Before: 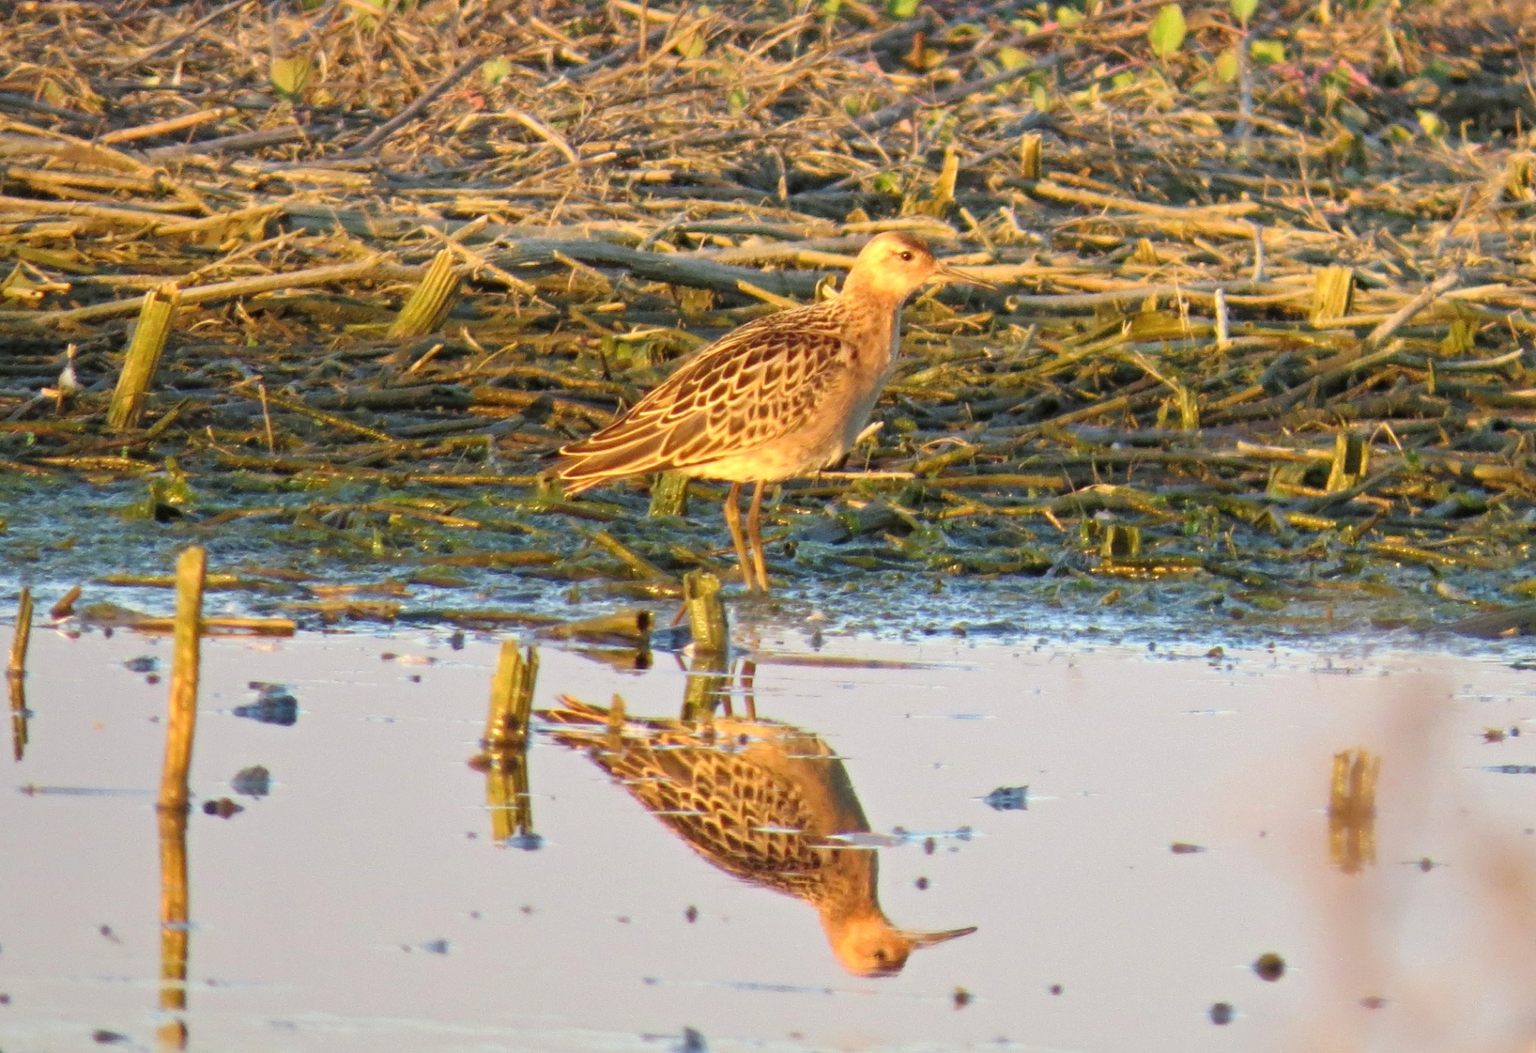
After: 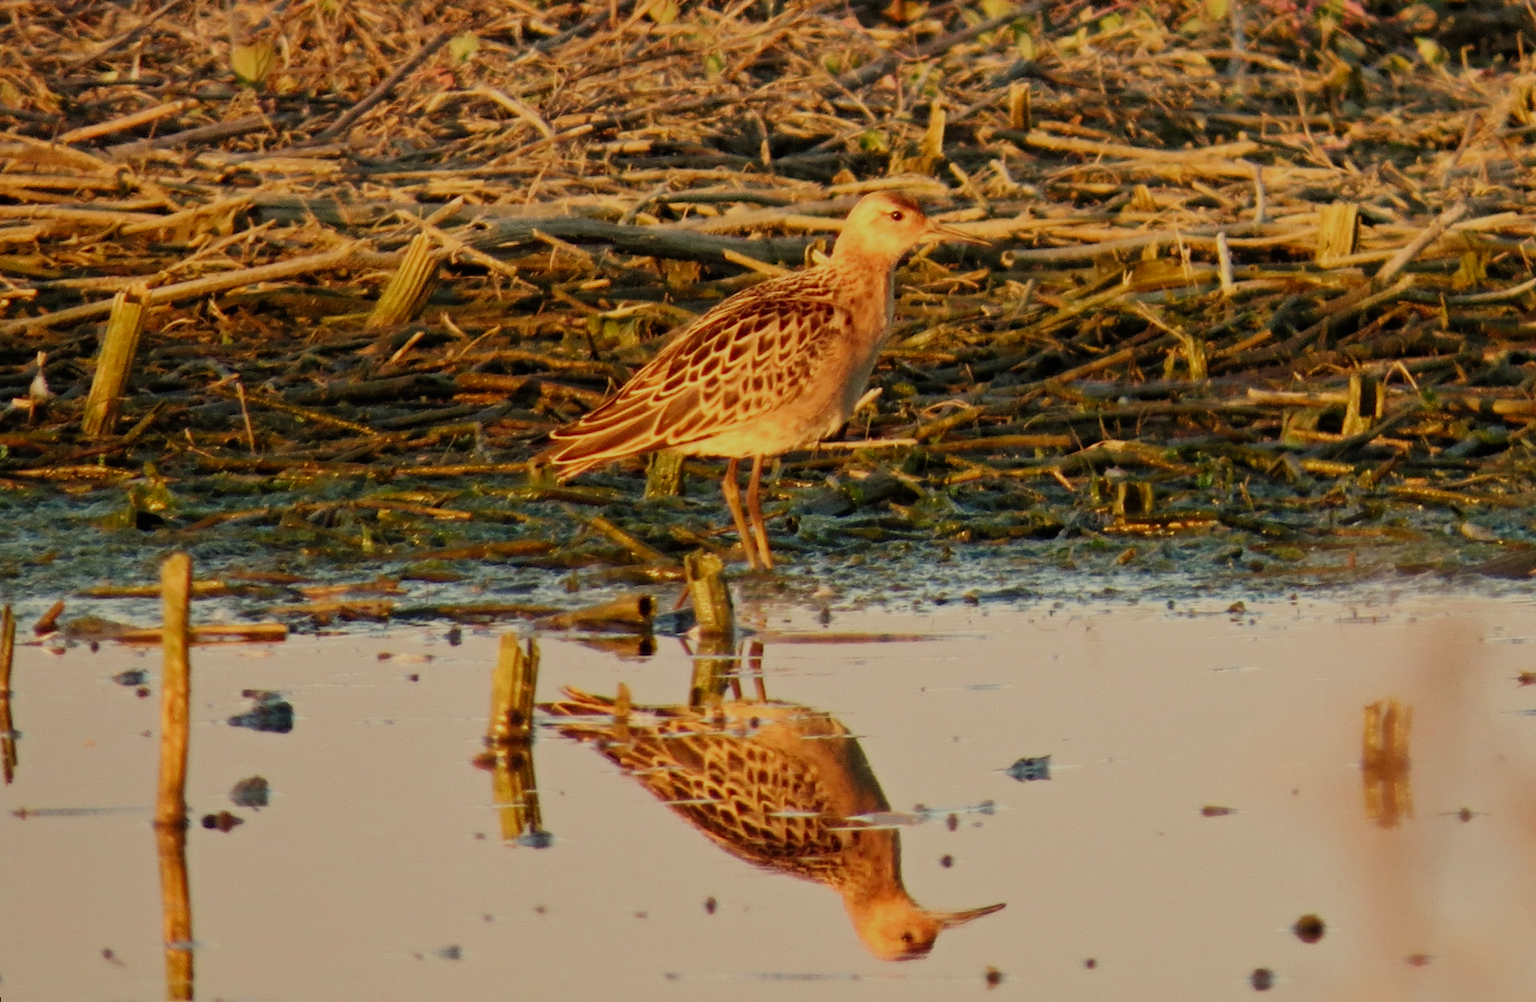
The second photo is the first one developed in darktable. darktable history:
sigmoid: skew -0.2, preserve hue 0%, red attenuation 0.1, red rotation 0.035, green attenuation 0.1, green rotation -0.017, blue attenuation 0.15, blue rotation -0.052, base primaries Rec2020
rotate and perspective: rotation -3°, crop left 0.031, crop right 0.968, crop top 0.07, crop bottom 0.93
exposure: black level correction 0, exposure -0.766 EV, compensate highlight preservation false
white balance: red 1.138, green 0.996, blue 0.812
